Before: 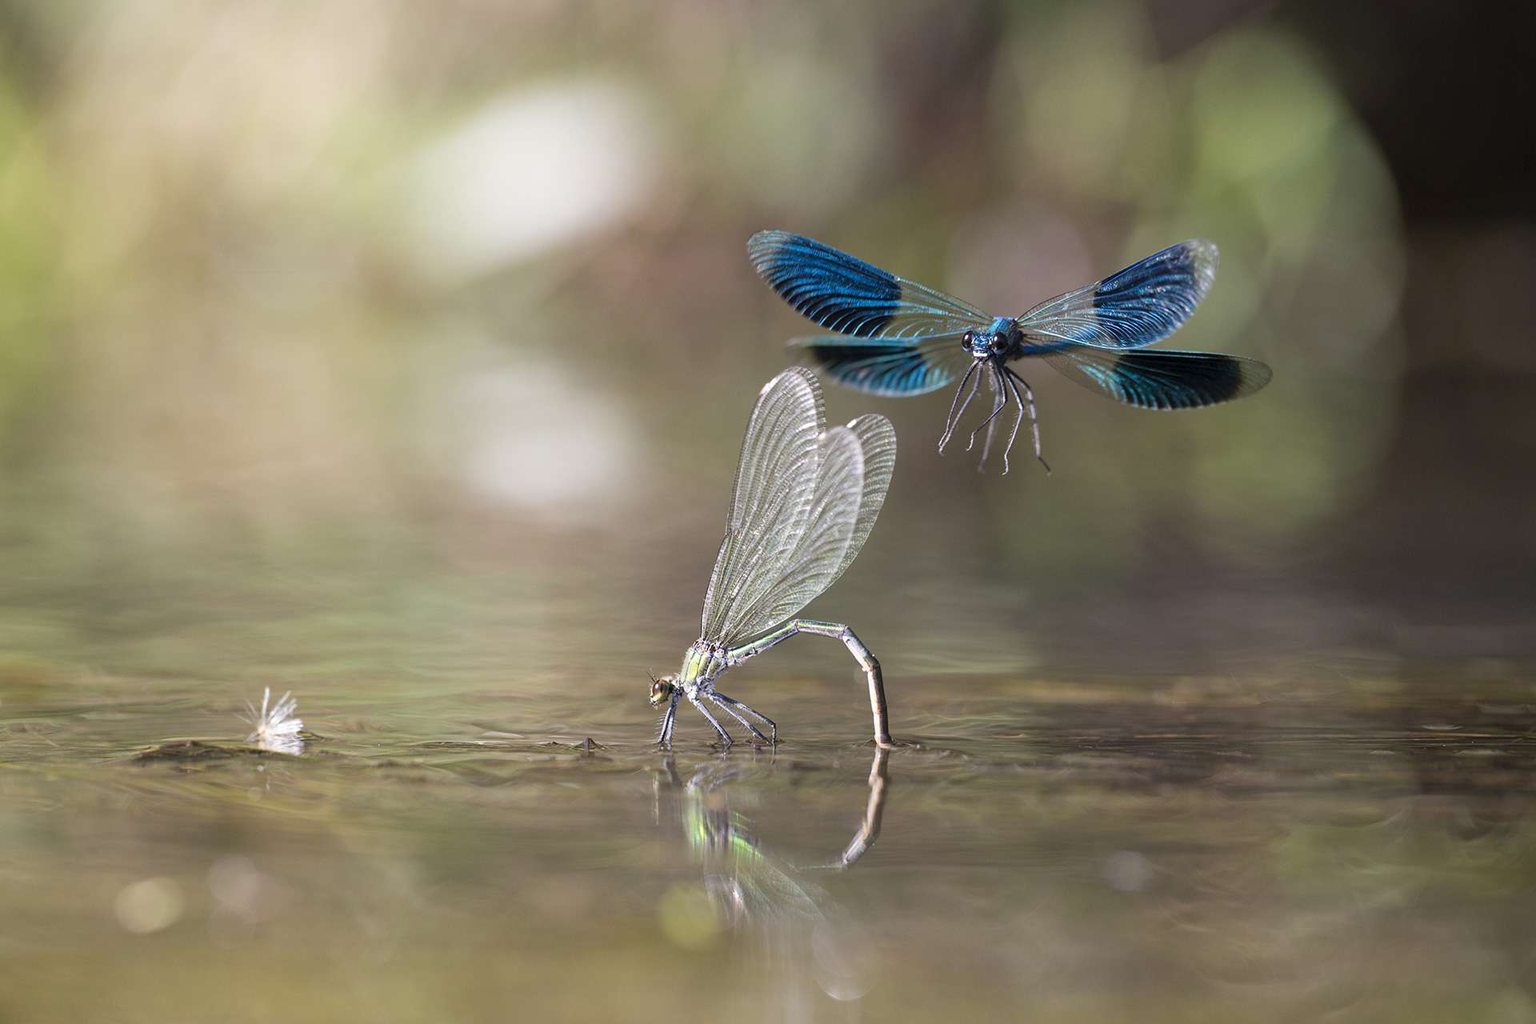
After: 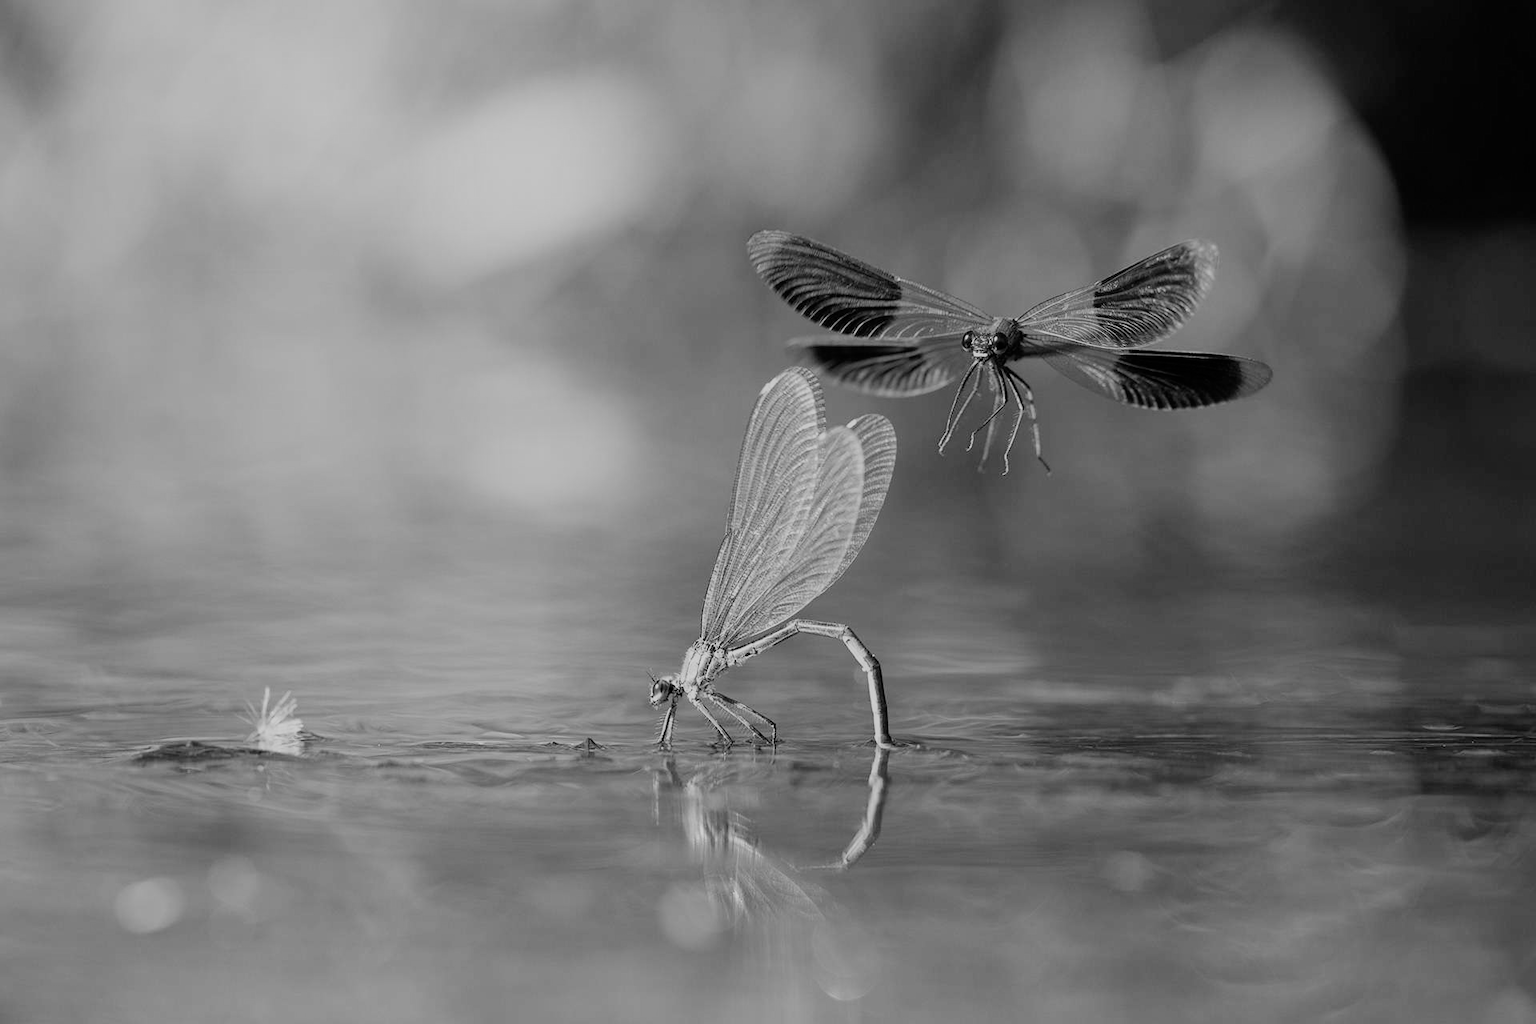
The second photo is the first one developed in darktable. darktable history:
monochrome: a 32, b 64, size 2.3
velvia: on, module defaults
filmic rgb: black relative exposure -7.15 EV, white relative exposure 5.36 EV, hardness 3.02, color science v6 (2022)
